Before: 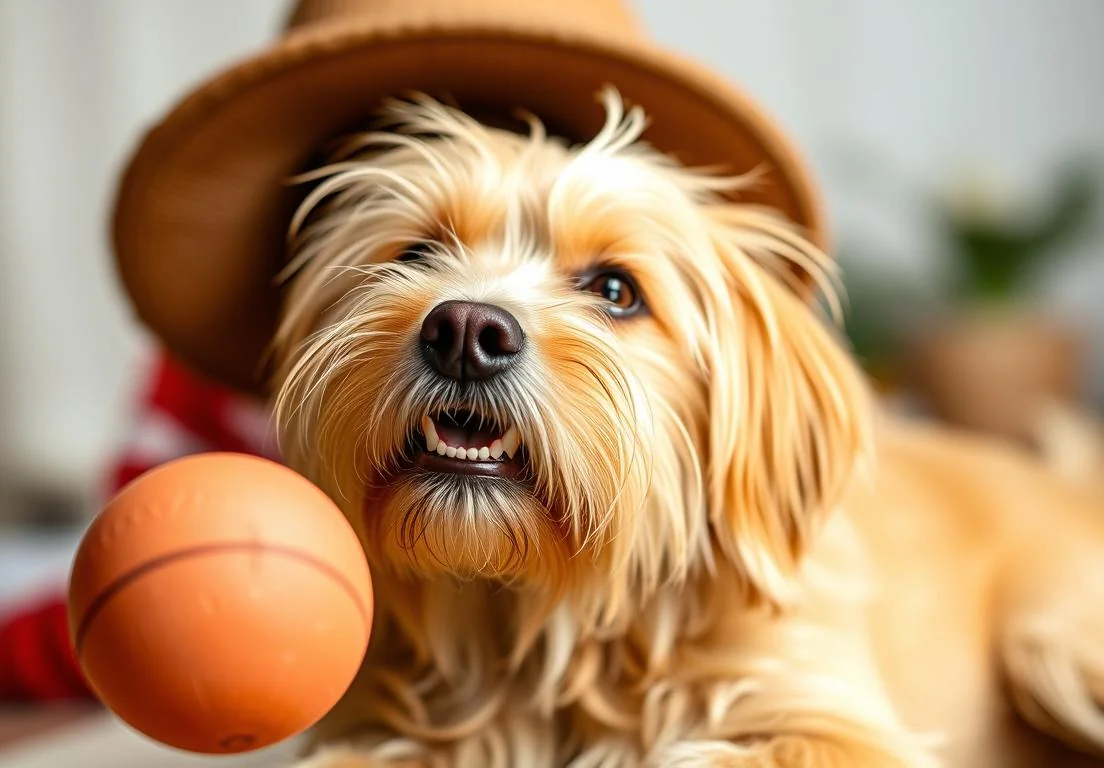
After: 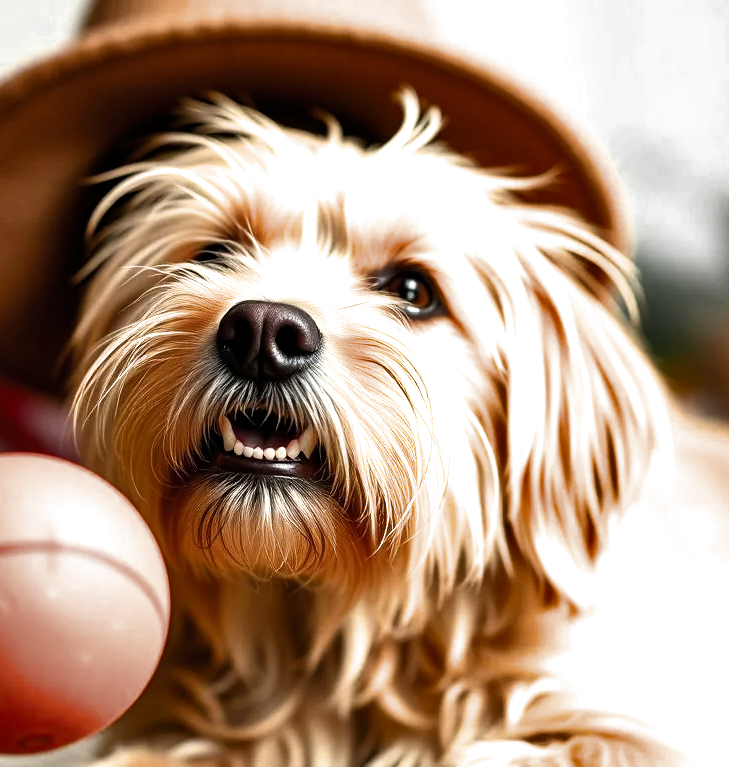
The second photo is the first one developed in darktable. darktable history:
shadows and highlights: low approximation 0.01, soften with gaussian
filmic rgb: white relative exposure 2.2 EV, hardness 6.97
exposure: exposure 0.258 EV, compensate highlight preservation false
crop and rotate: left 18.442%, right 15.508%
color zones: curves: ch0 [(0.035, 0.242) (0.25, 0.5) (0.384, 0.214) (0.488, 0.255) (0.75, 0.5)]; ch1 [(0.063, 0.379) (0.25, 0.5) (0.354, 0.201) (0.489, 0.085) (0.729, 0.271)]; ch2 [(0.25, 0.5) (0.38, 0.517) (0.442, 0.51) (0.735, 0.456)]
rgb levels: preserve colors max RGB
